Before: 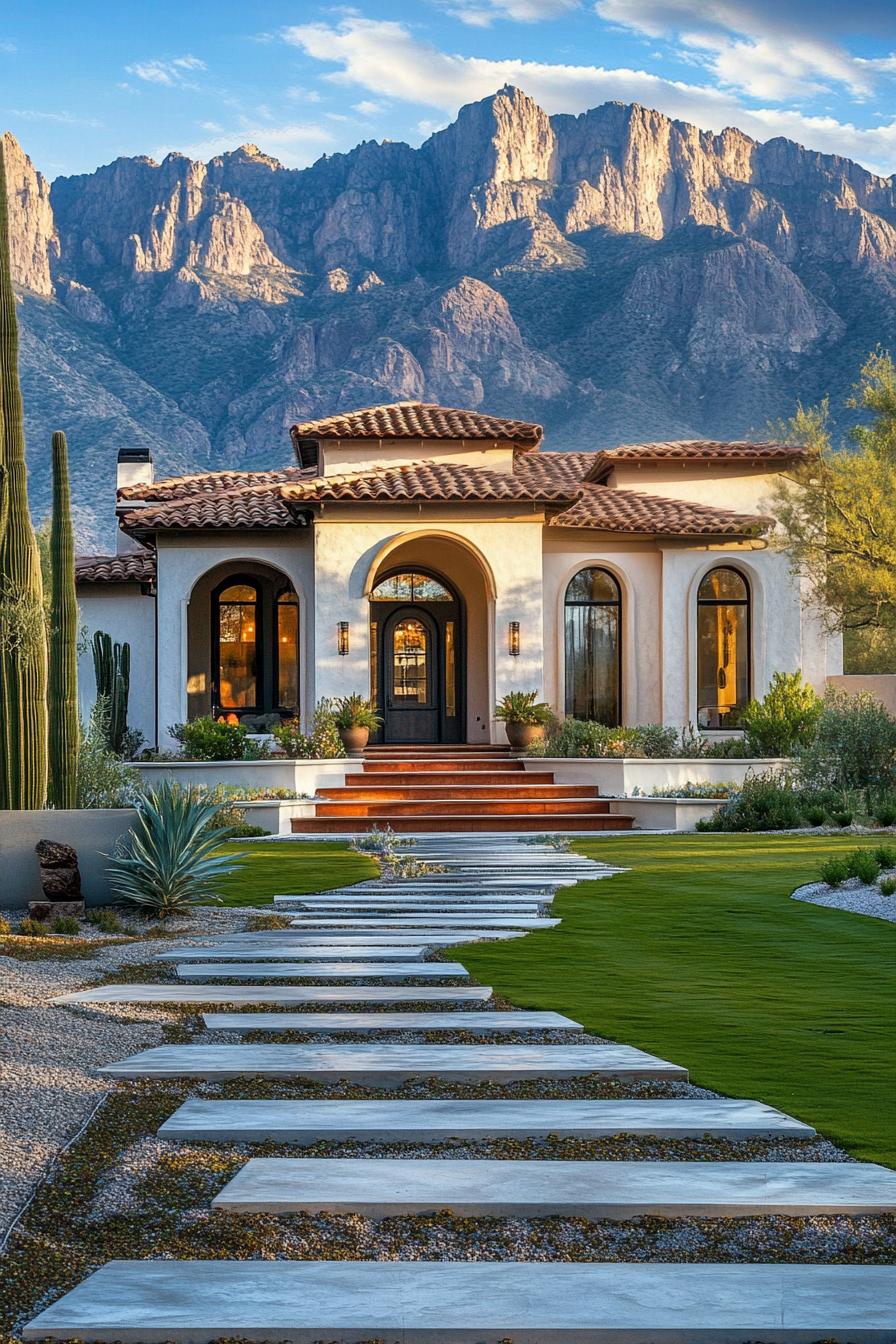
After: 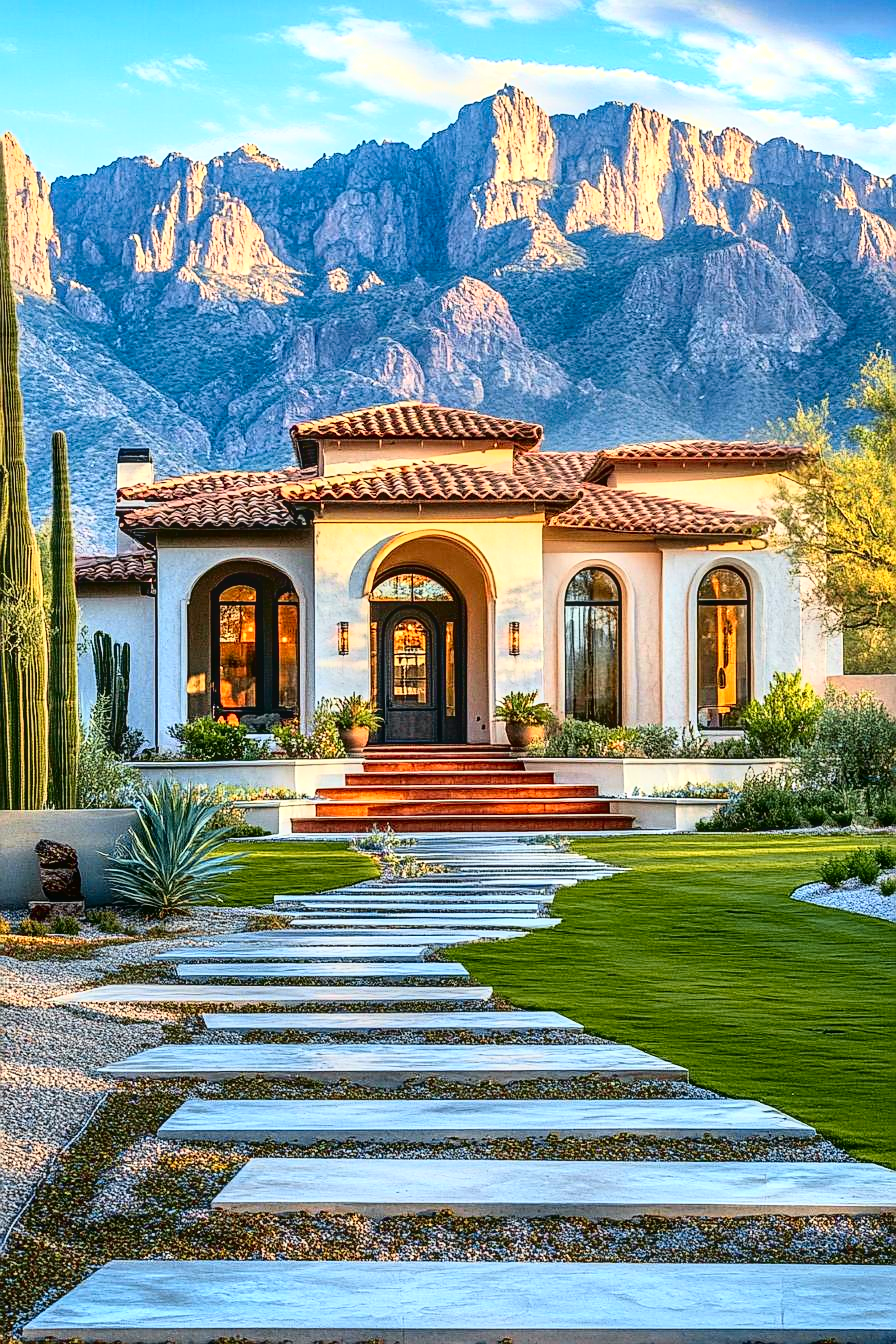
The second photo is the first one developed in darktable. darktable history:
tone curve: curves: ch0 [(0.003, 0.032) (0.037, 0.037) (0.142, 0.117) (0.279, 0.311) (0.405, 0.49) (0.526, 0.651) (0.722, 0.857) (0.875, 0.946) (1, 0.98)]; ch1 [(0, 0) (0.305, 0.325) (0.453, 0.437) (0.482, 0.473) (0.501, 0.498) (0.515, 0.523) (0.559, 0.591) (0.6, 0.659) (0.656, 0.71) (1, 1)]; ch2 [(0, 0) (0.323, 0.277) (0.424, 0.396) (0.479, 0.484) (0.499, 0.502) (0.515, 0.537) (0.564, 0.595) (0.644, 0.703) (0.742, 0.803) (1, 1)], color space Lab, independent channels, preserve colors none
local contrast: on, module defaults
sharpen: on, module defaults
exposure: exposure 0.217 EV, compensate highlight preservation false
